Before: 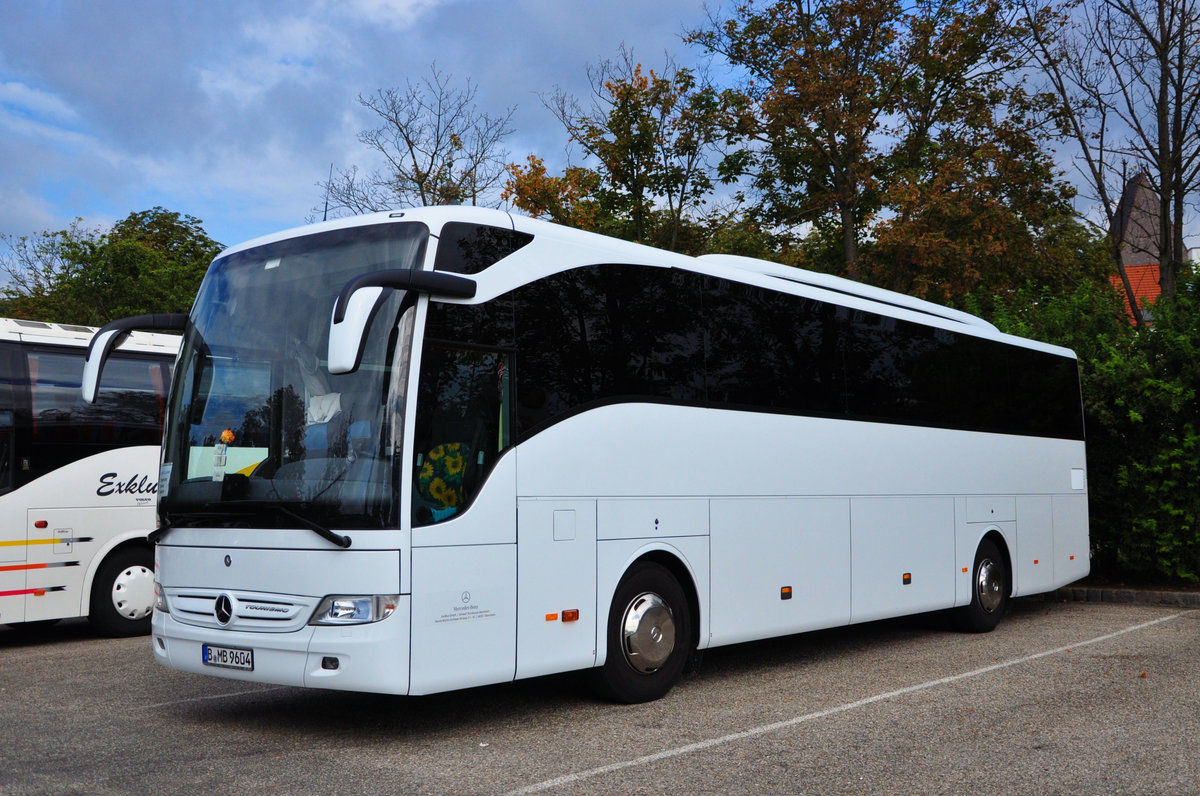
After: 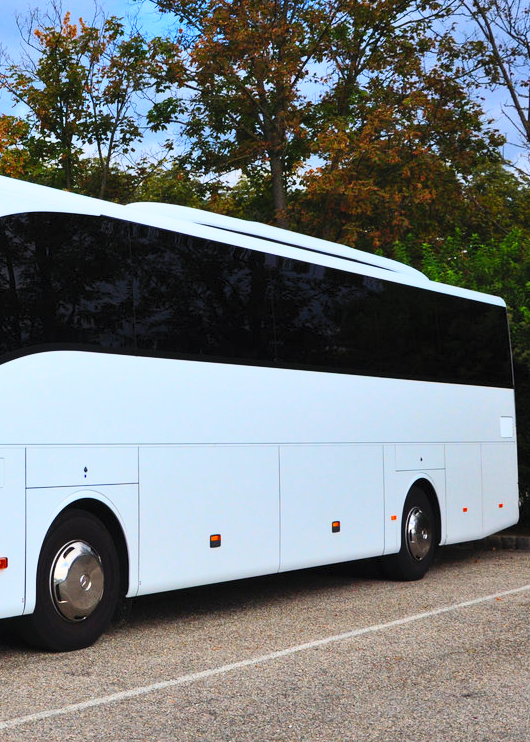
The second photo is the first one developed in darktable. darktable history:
crop: left 47.628%, top 6.643%, right 7.874%
contrast brightness saturation: contrast 0.24, brightness 0.26, saturation 0.39
